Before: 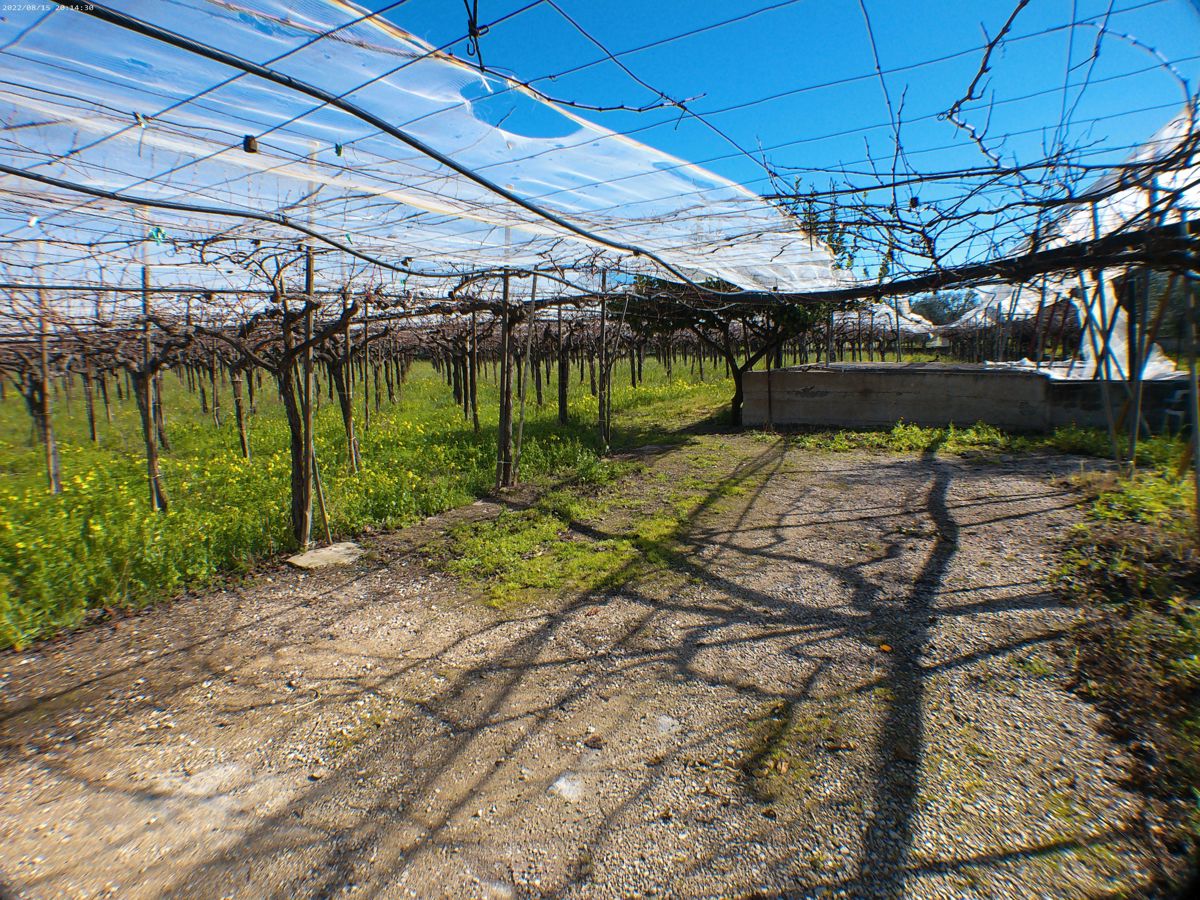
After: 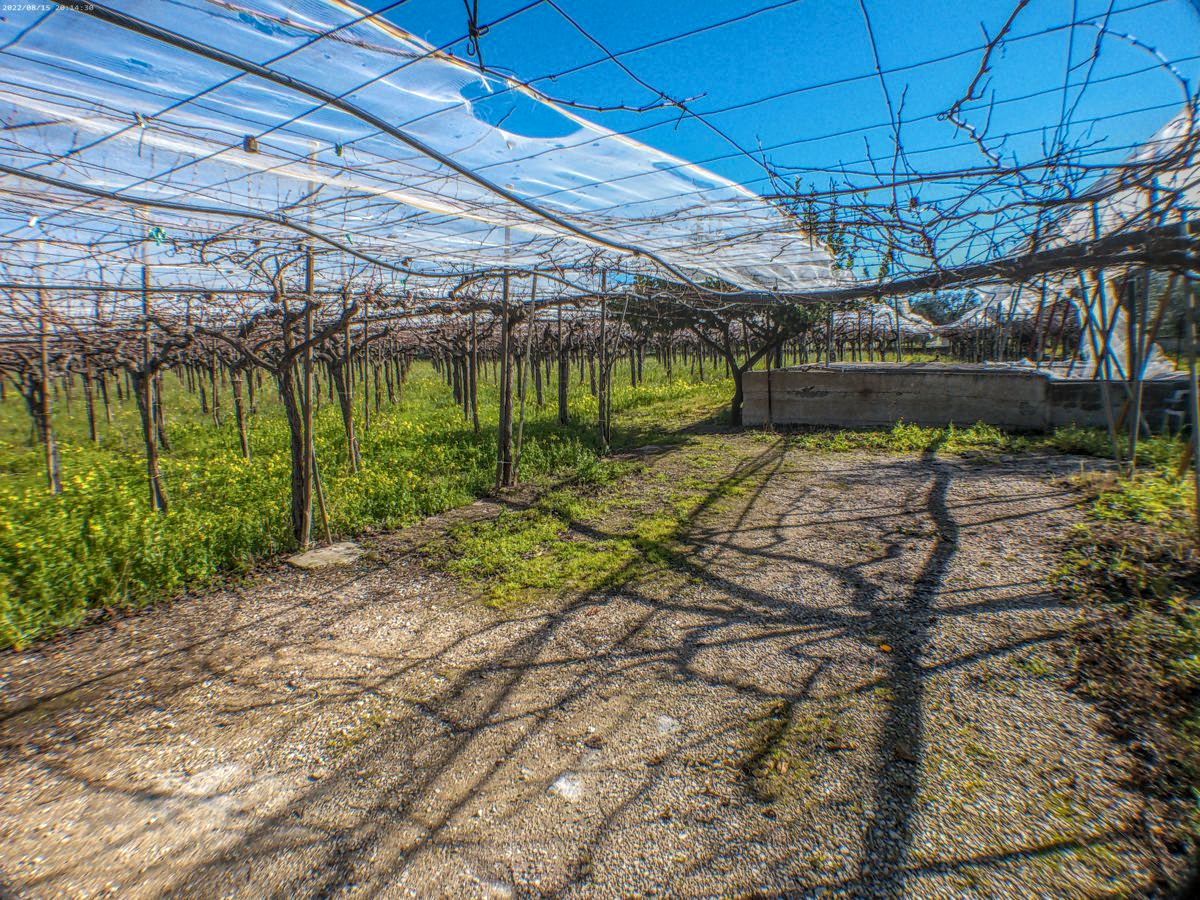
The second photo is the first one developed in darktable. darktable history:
local contrast: highlights 0%, shadows 0%, detail 200%, midtone range 0.25
exposure: black level correction 0, compensate exposure bias true, compensate highlight preservation false
tone equalizer: on, module defaults
